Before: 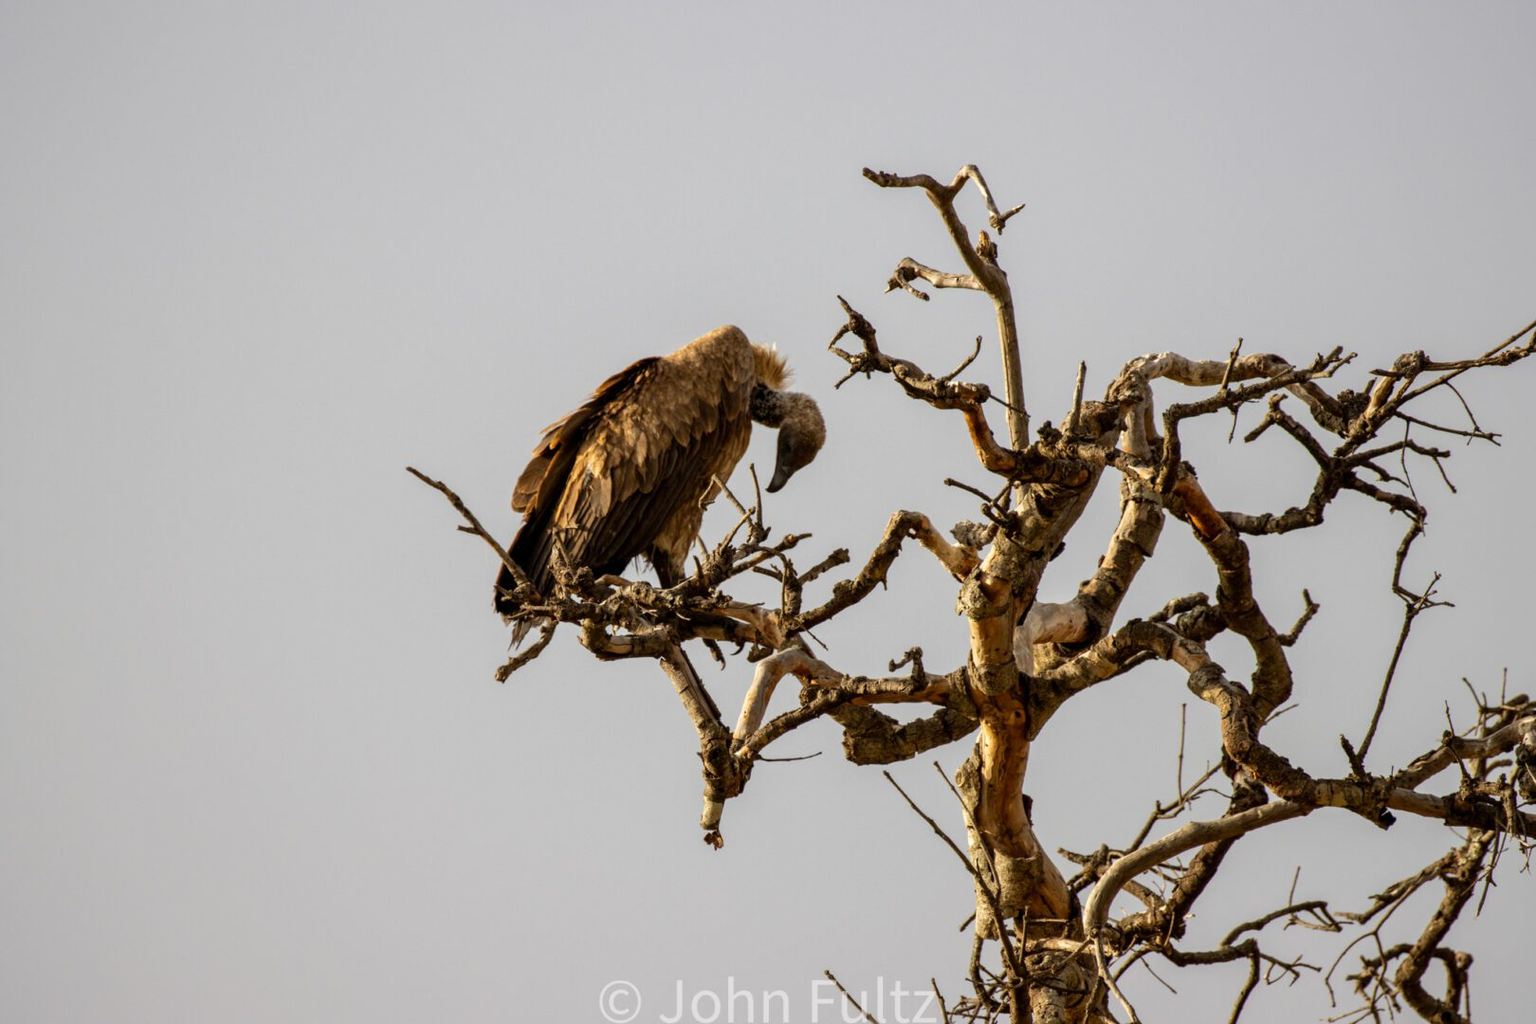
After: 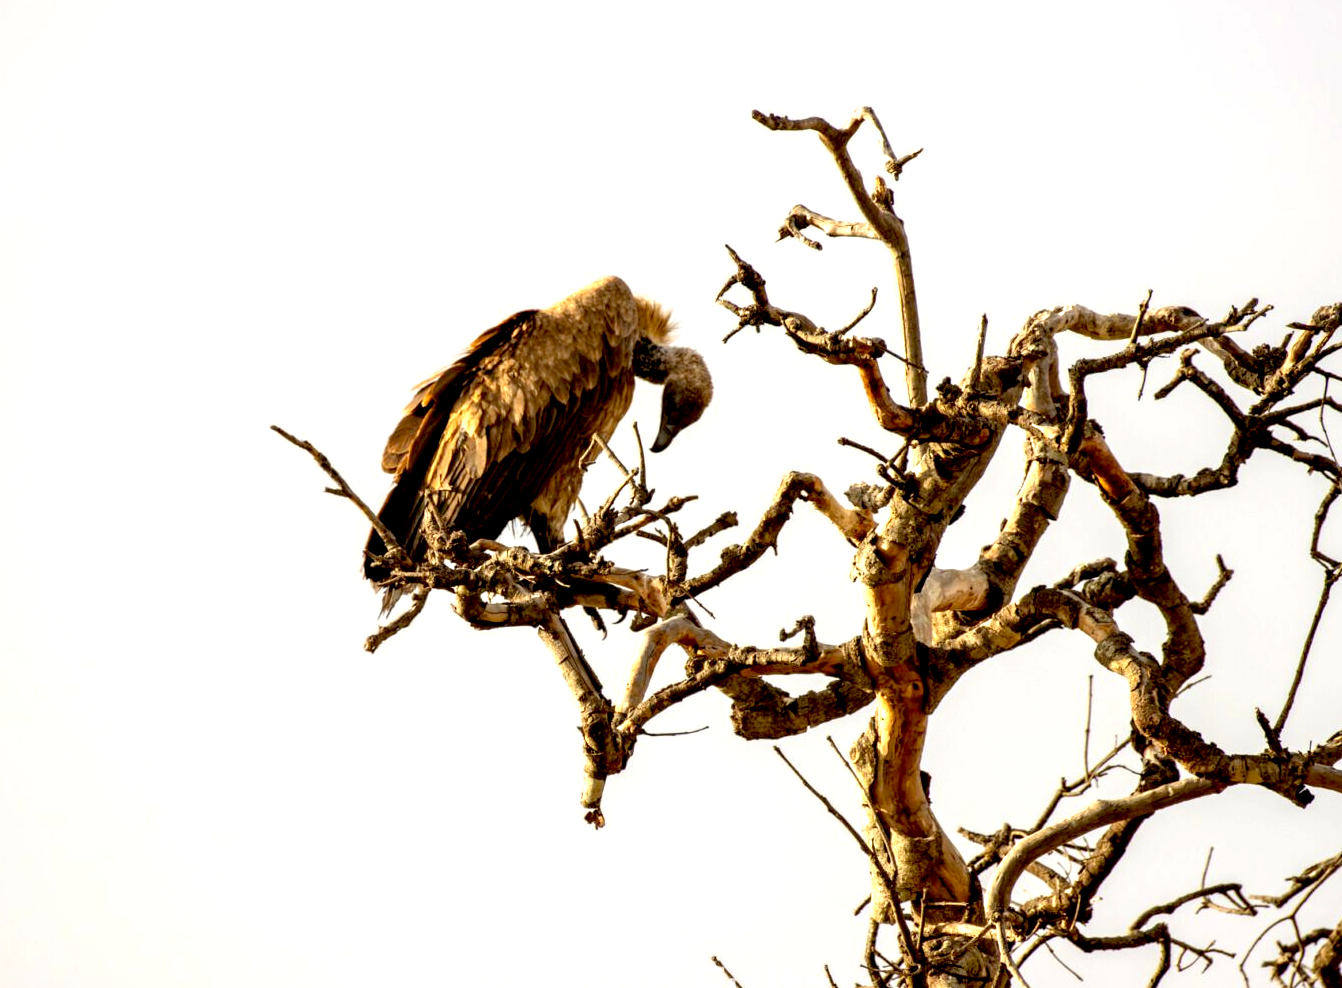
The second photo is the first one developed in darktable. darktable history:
crop: left 9.807%, top 6.259%, right 7.334%, bottom 2.177%
exposure: black level correction 0.01, exposure 1 EV, compensate highlight preservation false
color correction: highlights b* 3
